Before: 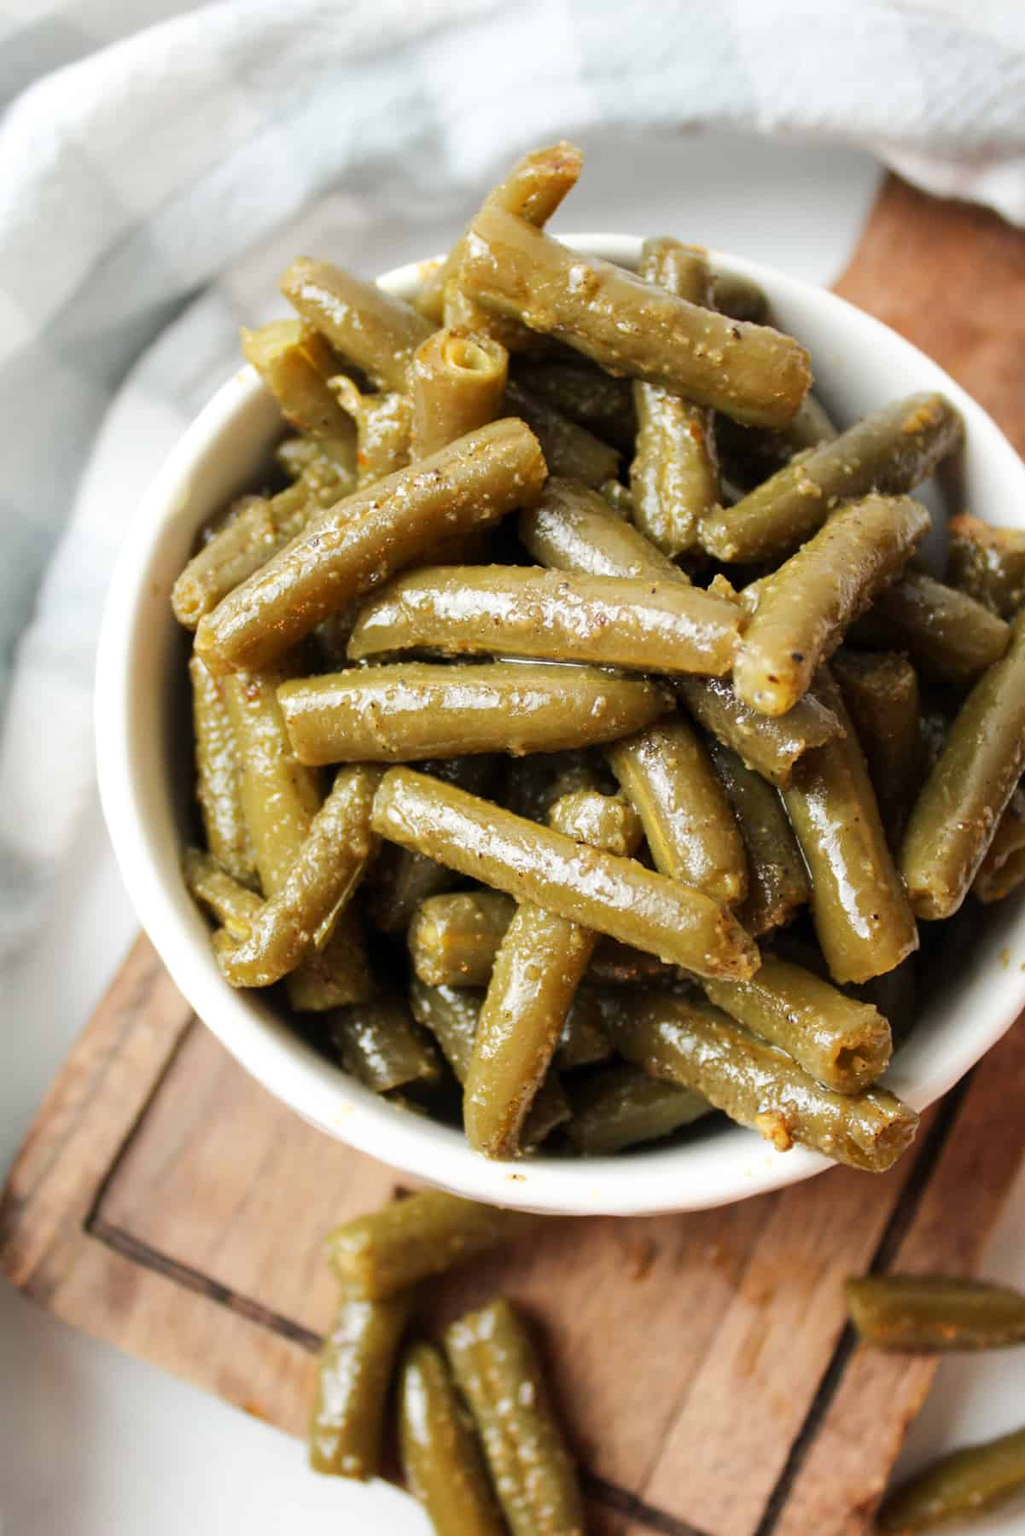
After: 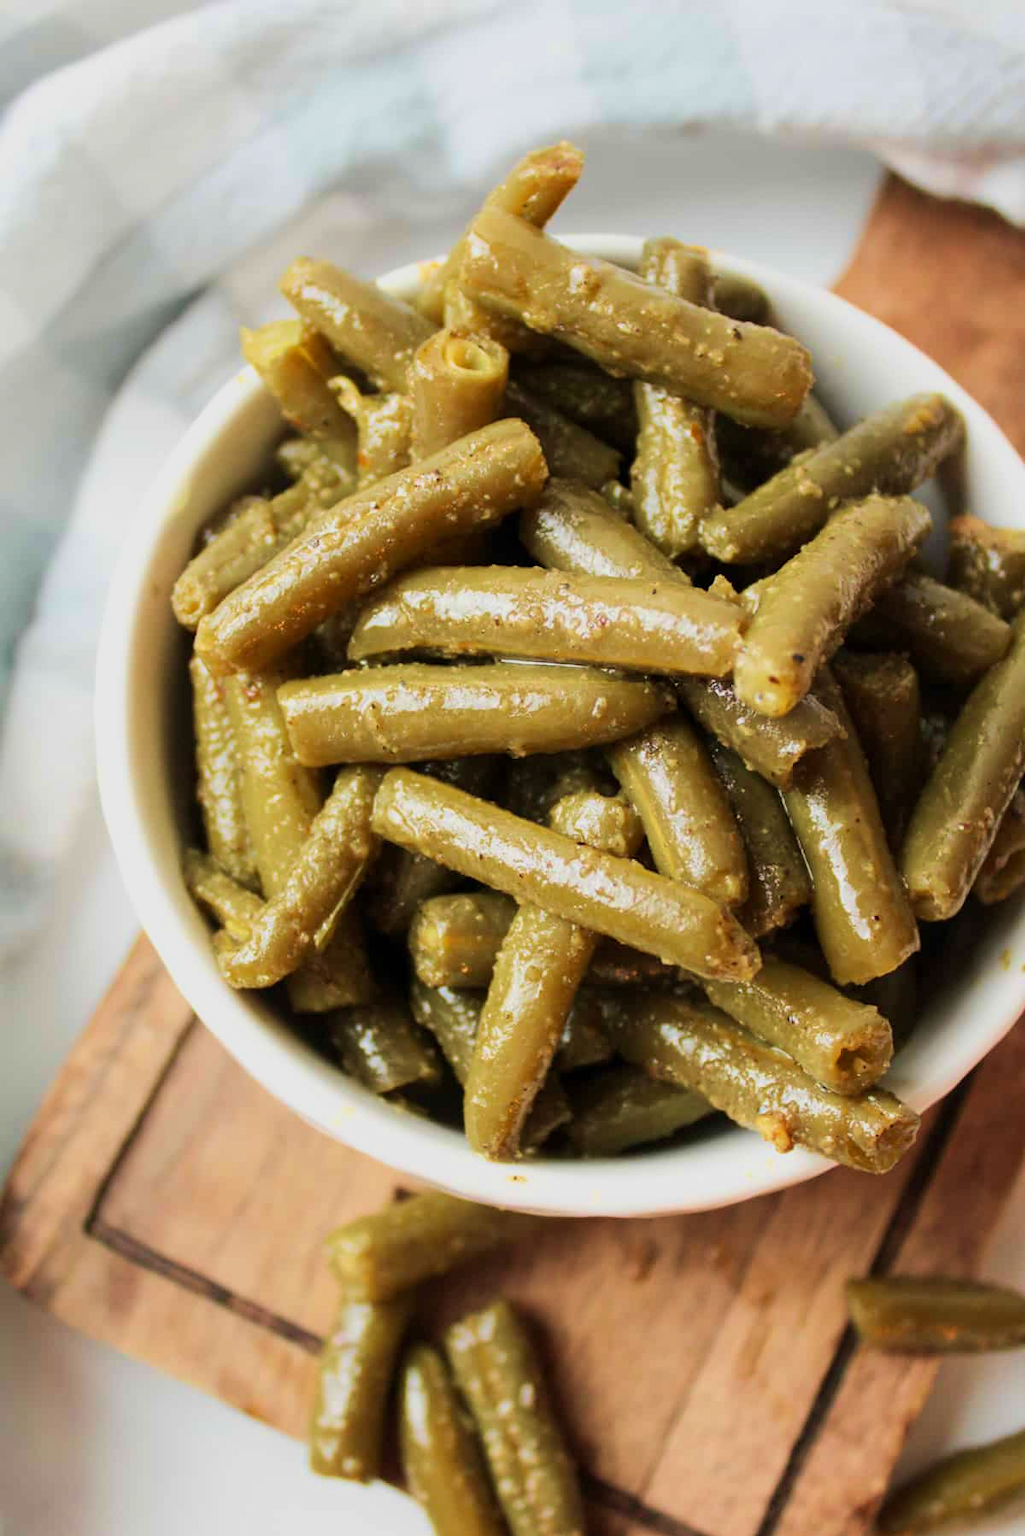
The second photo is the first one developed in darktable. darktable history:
crop: bottom 0.071%
tone equalizer: -8 EV -0.002 EV, -7 EV 0.004 EV, -6 EV -0.021 EV, -5 EV 0.014 EV, -4 EV -0.007 EV, -3 EV 0.003 EV, -2 EV -0.078 EV, -1 EV -0.269 EV, +0 EV -0.595 EV, edges refinement/feathering 500, mask exposure compensation -1.57 EV, preserve details no
velvia: strength 44.77%
